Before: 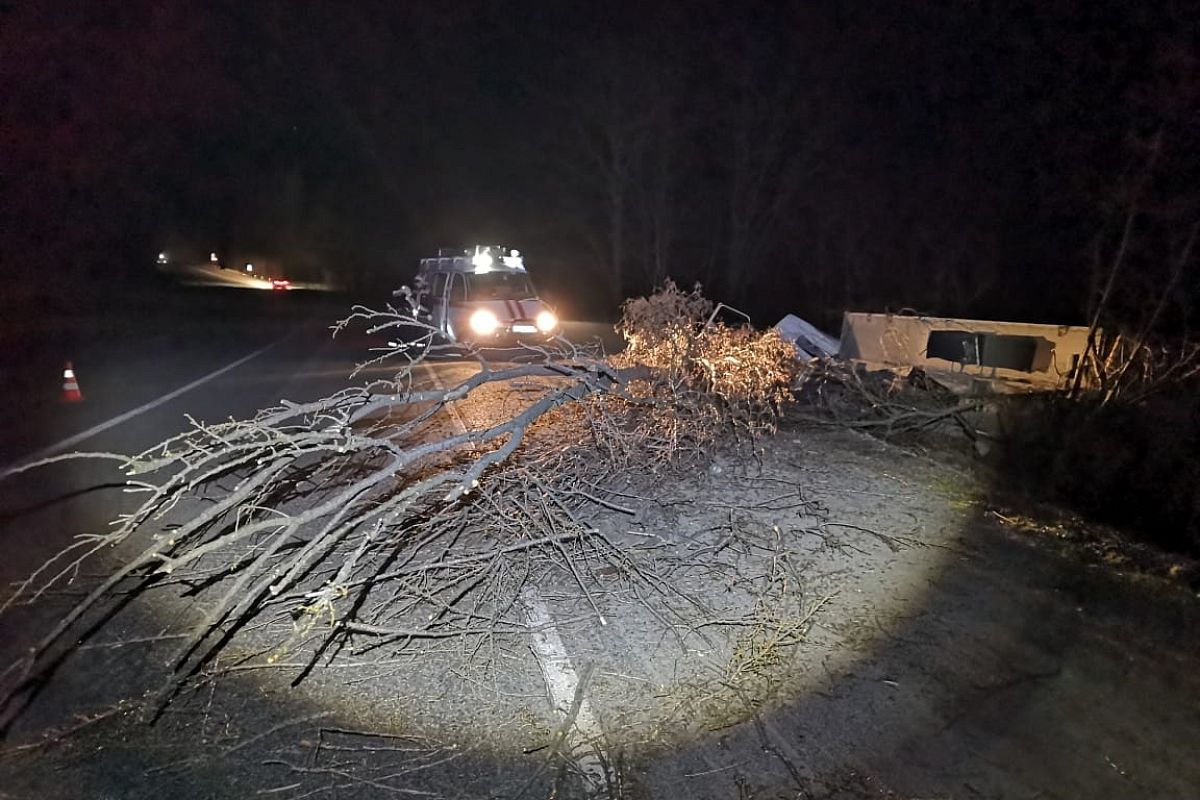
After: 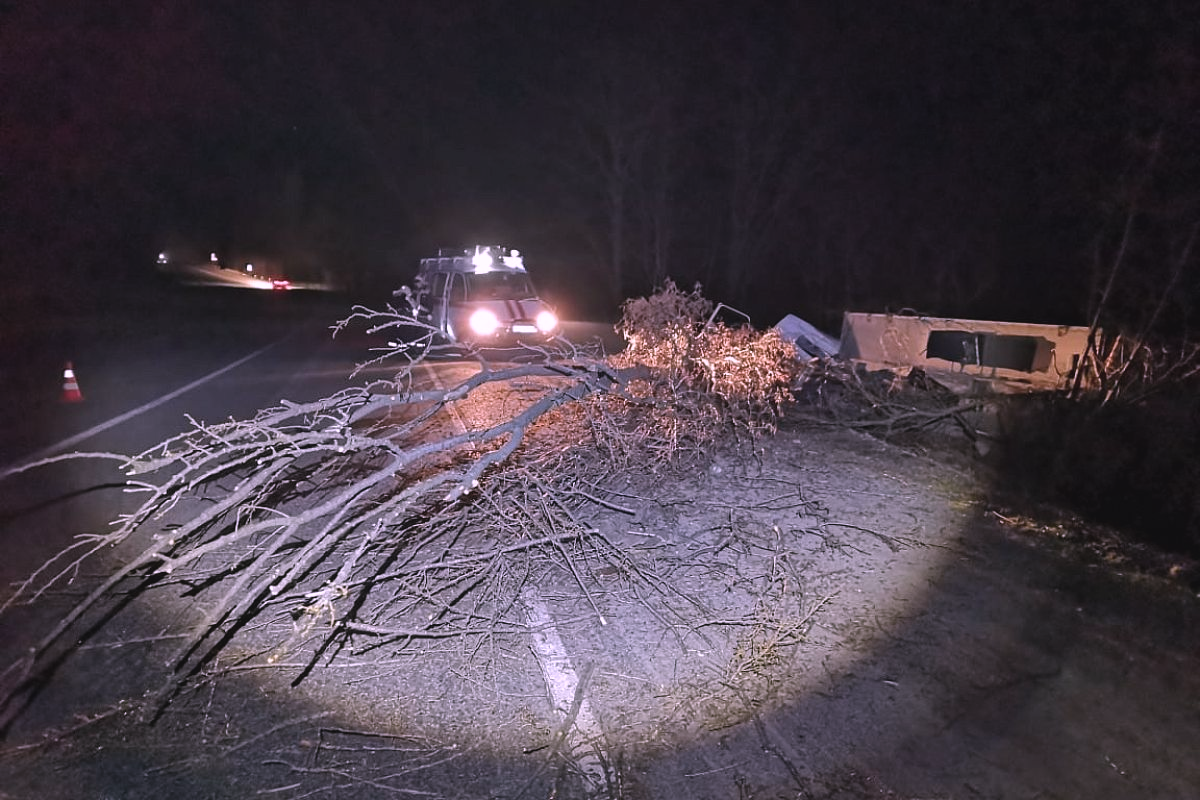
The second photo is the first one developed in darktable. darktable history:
color correction: highlights a* 15.46, highlights b* -20.56
exposure: black level correction -0.005, exposure 0.054 EV, compensate highlight preservation false
